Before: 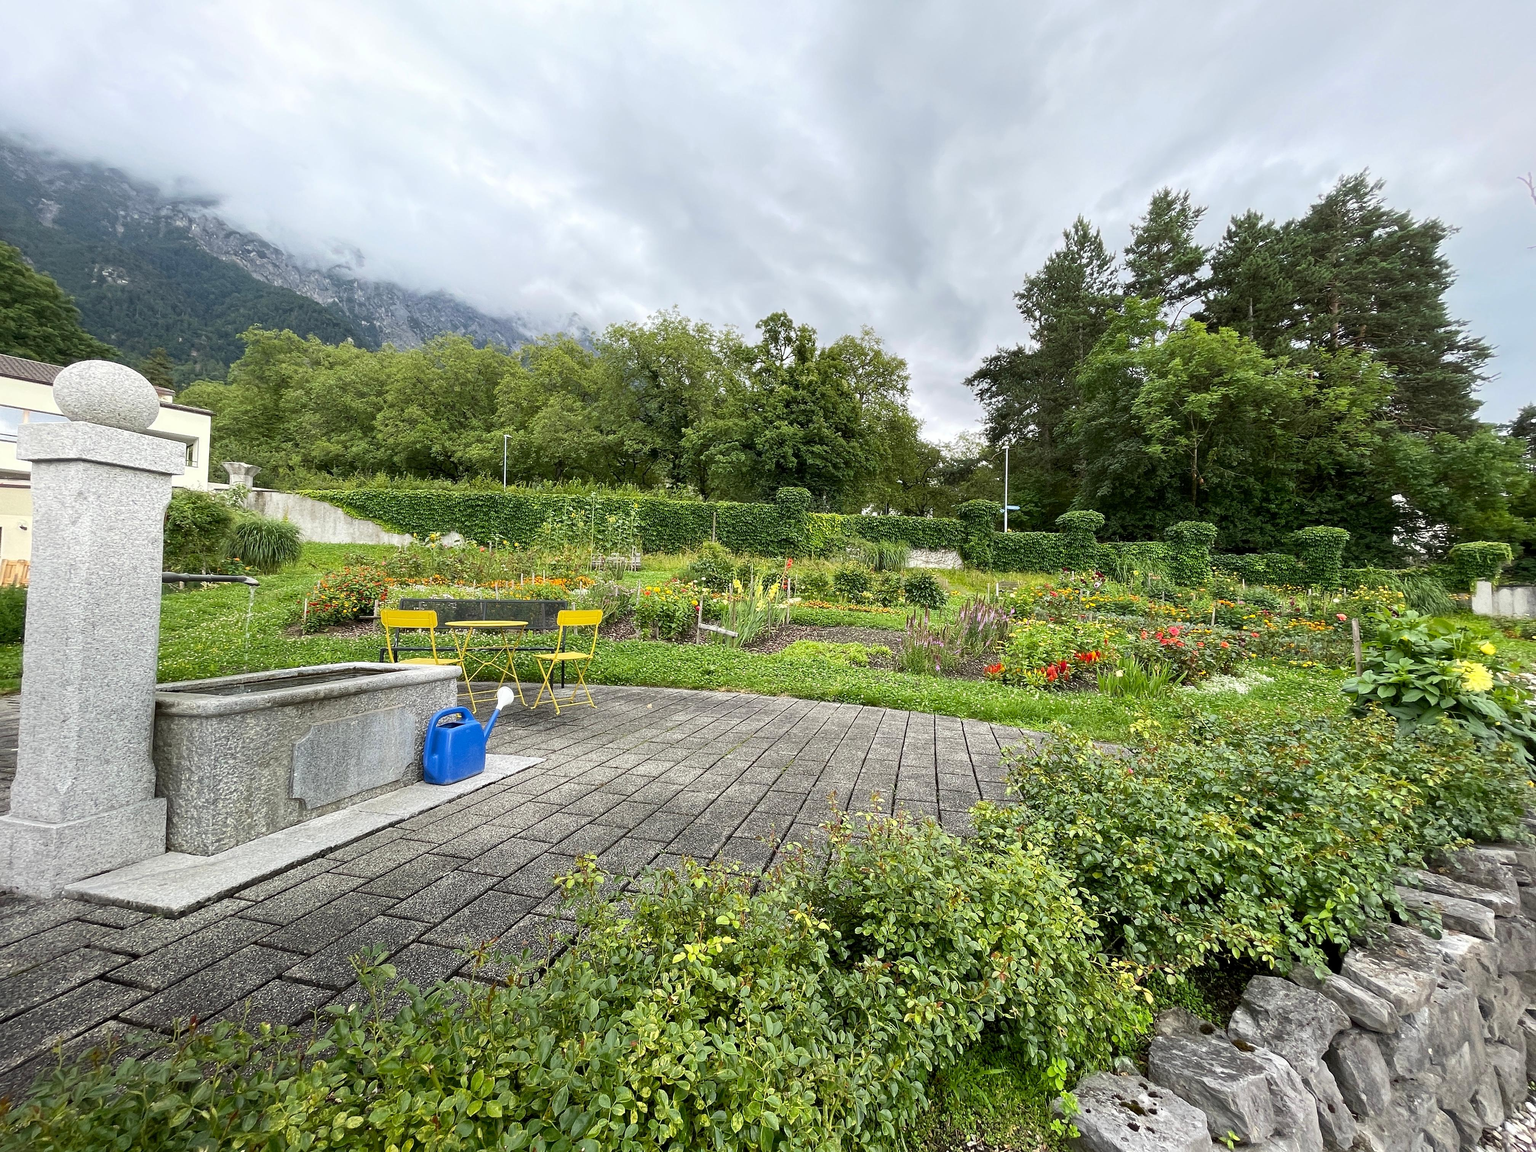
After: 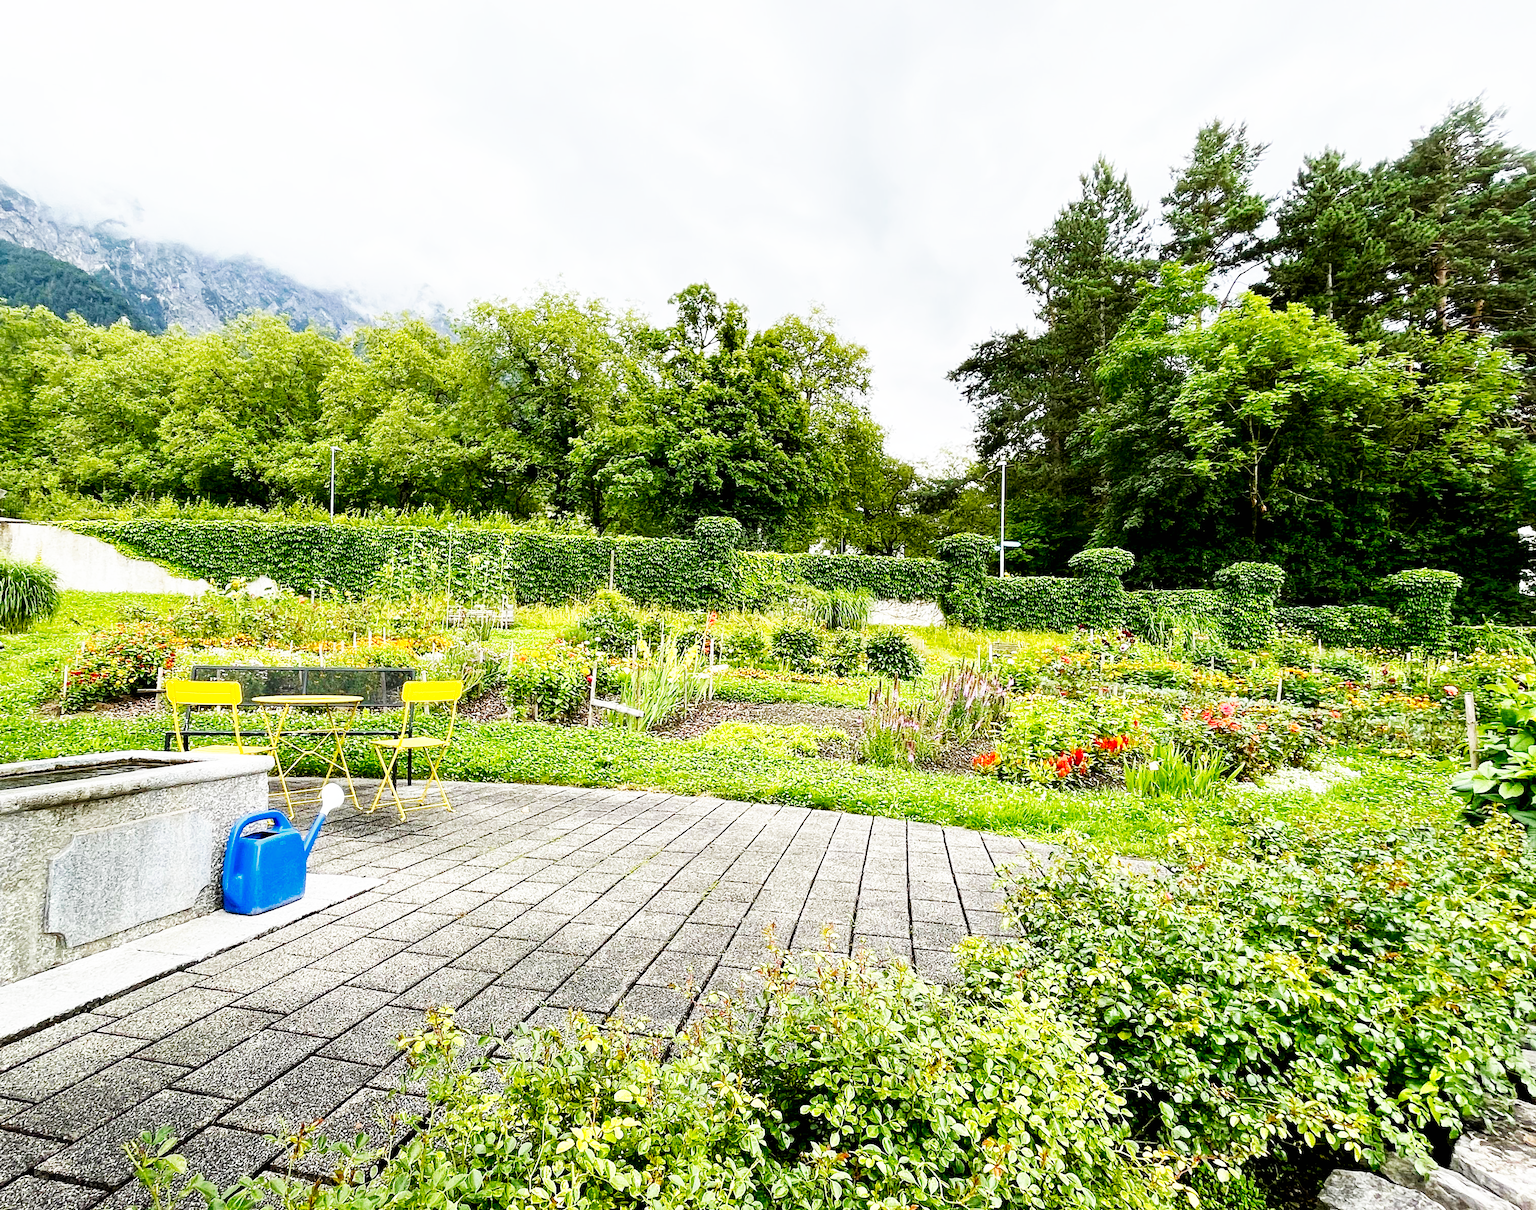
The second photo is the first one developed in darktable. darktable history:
crop: left 16.724%, top 8.791%, right 8.489%, bottom 12.603%
color zones: curves: ch0 [(0, 0.5) (0.143, 0.5) (0.286, 0.5) (0.429, 0.495) (0.571, 0.437) (0.714, 0.44) (0.857, 0.496) (1, 0.5)]
color balance rgb: global offset › luminance -0.892%, linear chroma grading › global chroma 15.508%, perceptual saturation grading › global saturation -1.79%, perceptual saturation grading › highlights -7.228%, perceptual saturation grading › mid-tones 8.155%, perceptual saturation grading › shadows 4.722%
base curve: curves: ch0 [(0, 0) (0.007, 0.004) (0.027, 0.03) (0.046, 0.07) (0.207, 0.54) (0.442, 0.872) (0.673, 0.972) (1, 1)], preserve colors none
